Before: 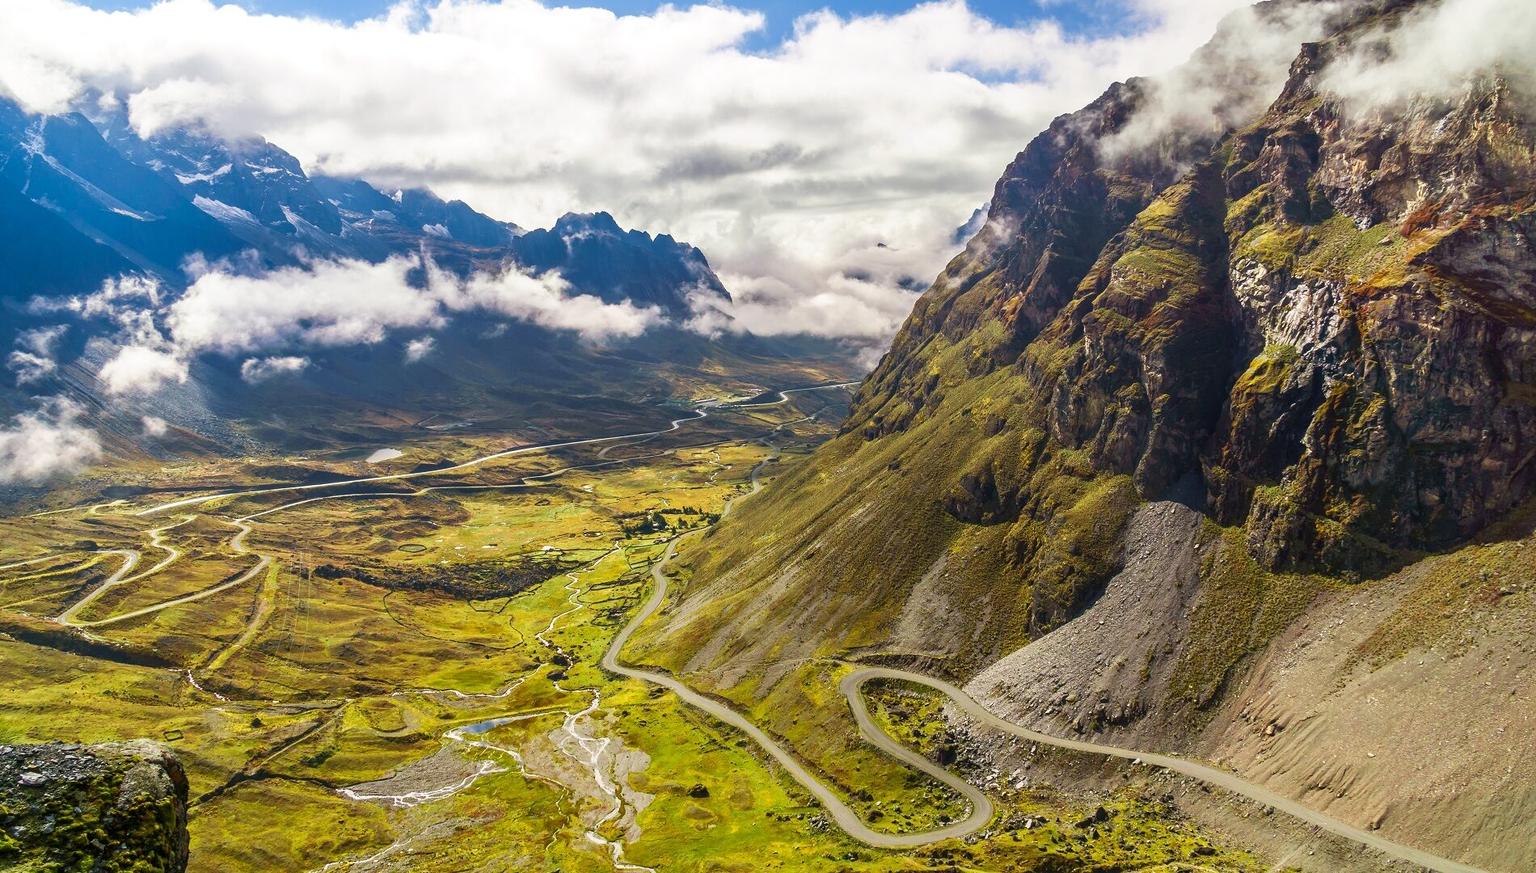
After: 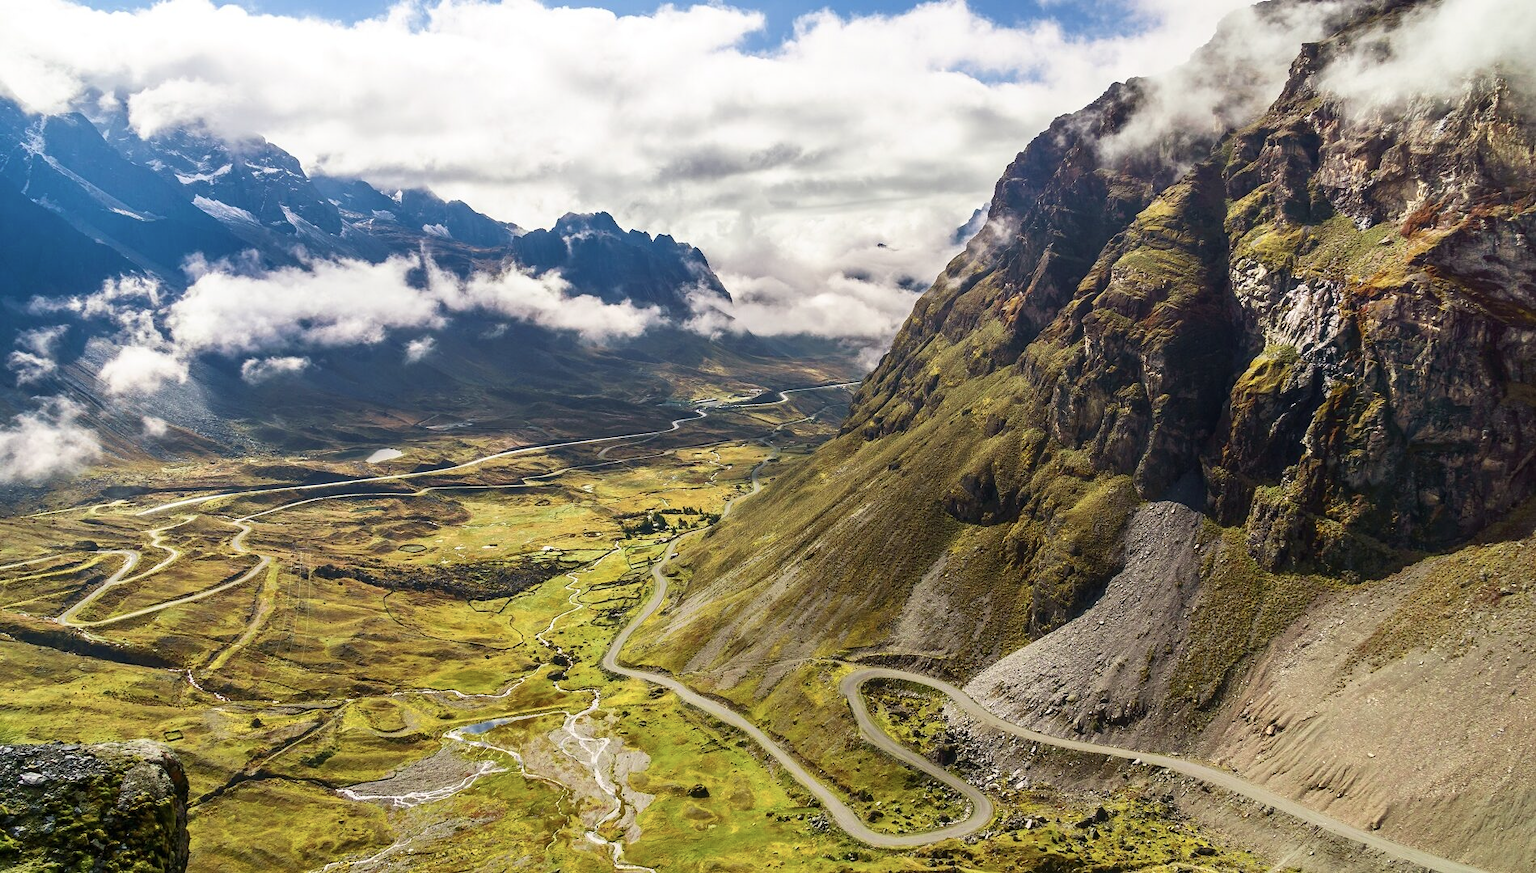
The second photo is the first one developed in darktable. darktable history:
contrast brightness saturation: contrast 0.106, saturation -0.164
